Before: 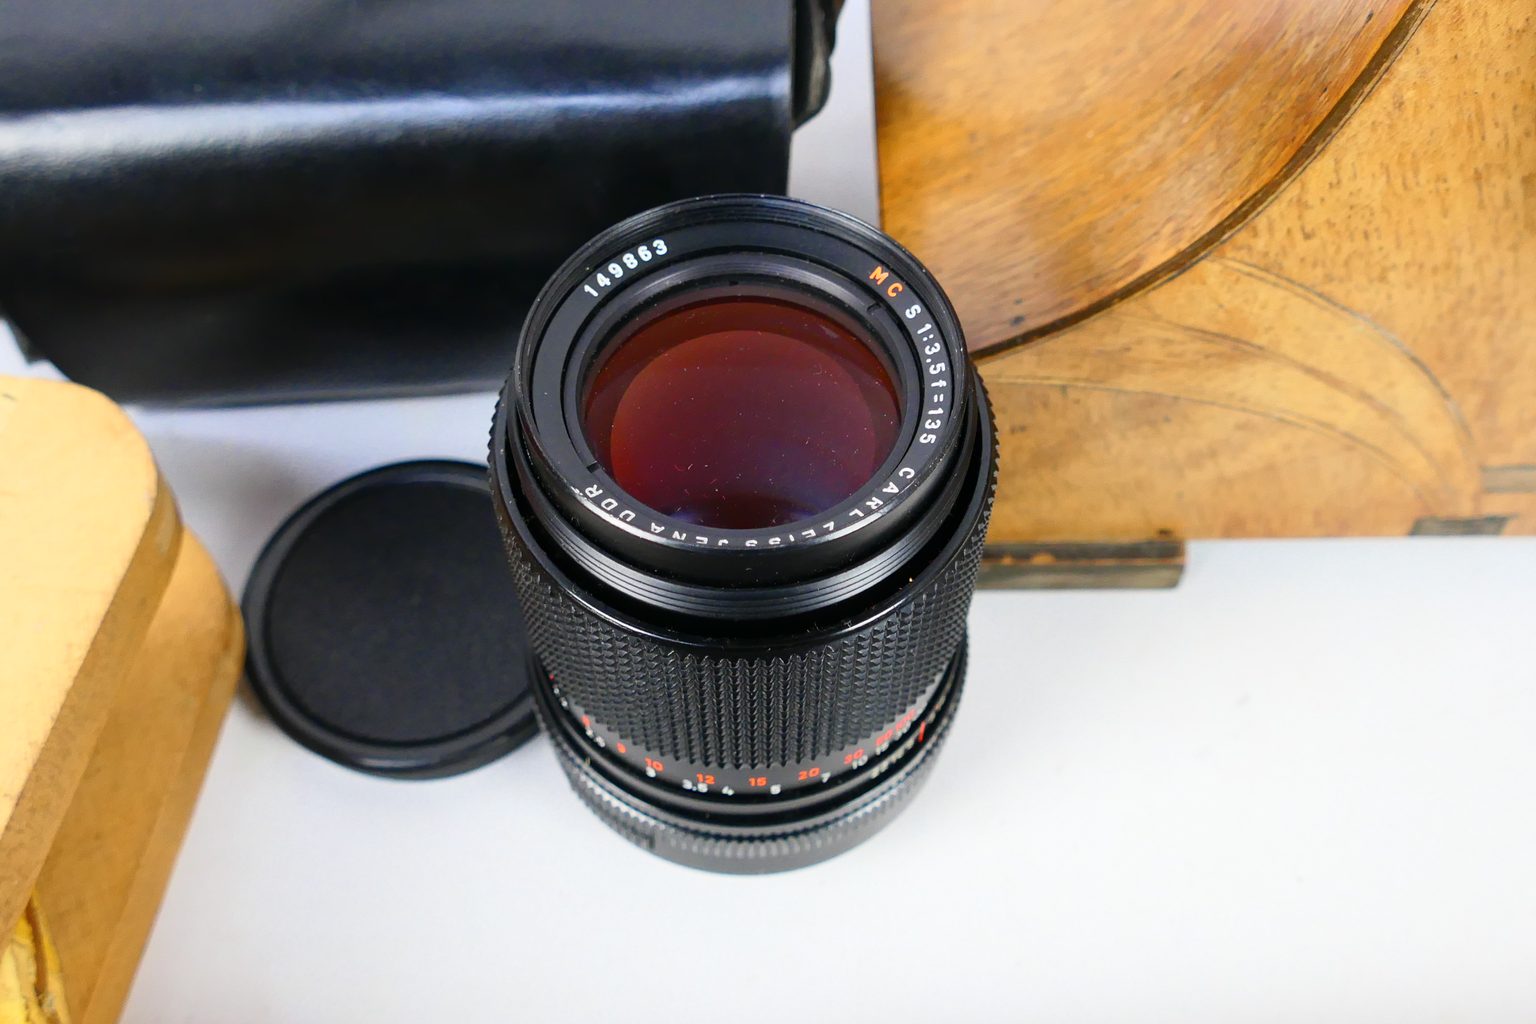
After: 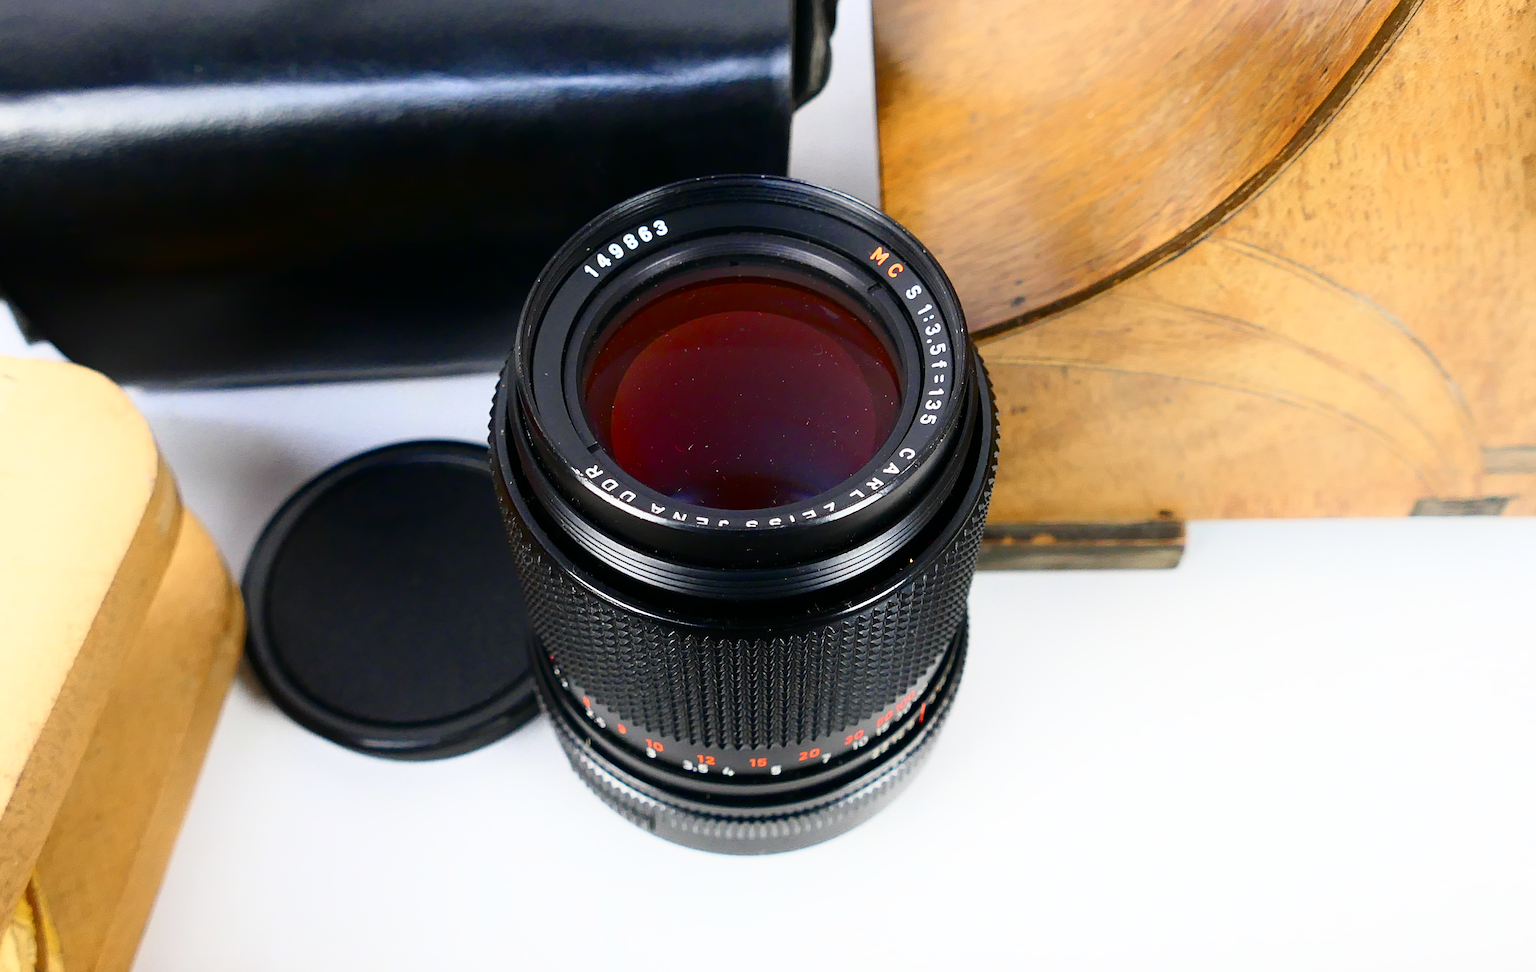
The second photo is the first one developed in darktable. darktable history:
shadows and highlights: shadows -61.05, white point adjustment -5.41, highlights 60.12
crop and rotate: top 1.967%, bottom 3.103%
sharpen: on, module defaults
